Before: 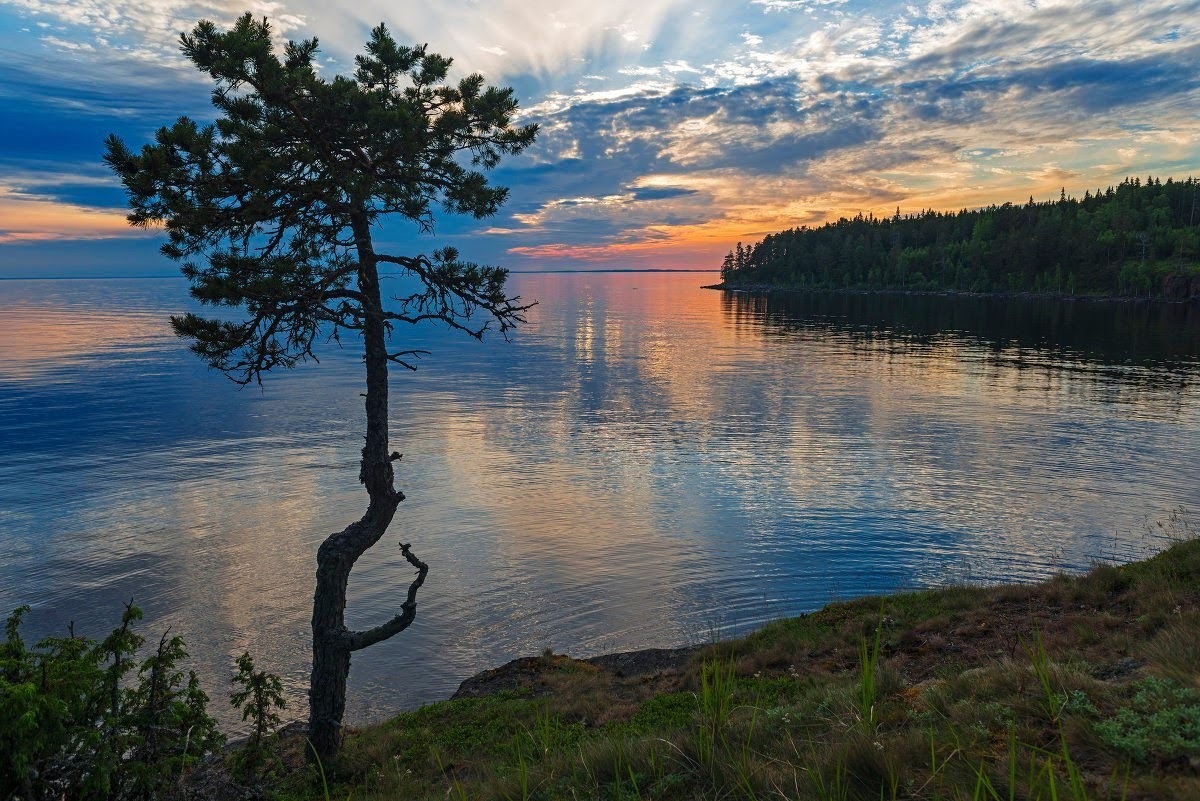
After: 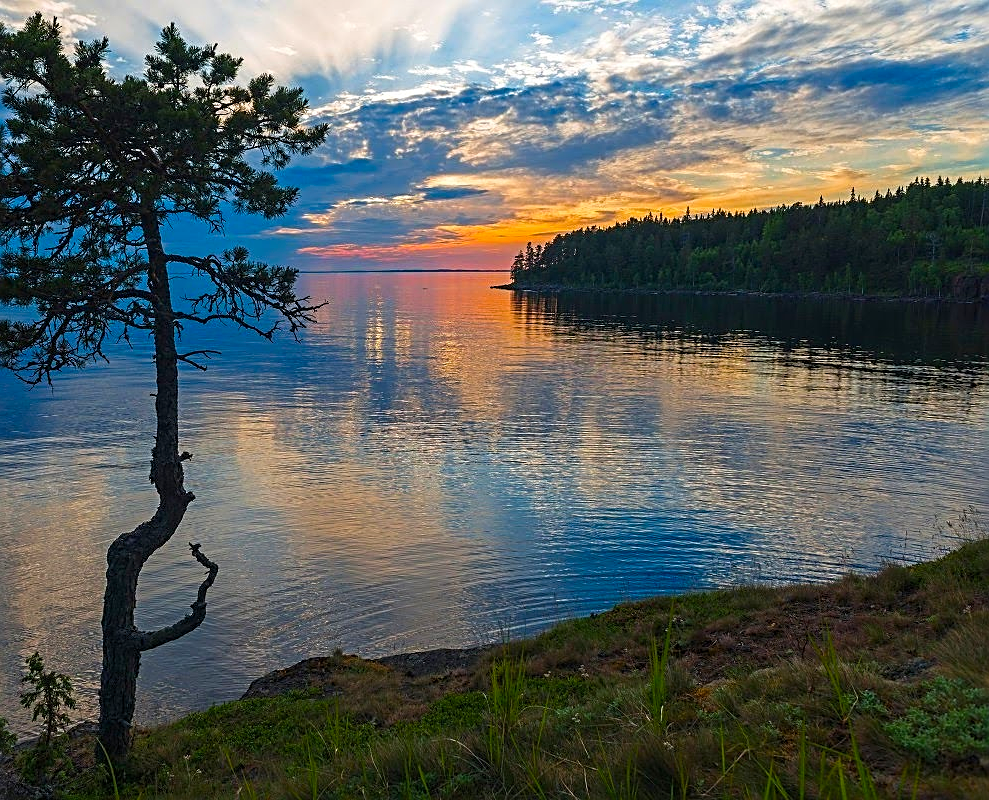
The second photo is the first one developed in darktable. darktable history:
color balance rgb: power › hue 315.54°, linear chroma grading › global chroma 9.672%, perceptual saturation grading › global saturation 19.835%, global vibrance 10.031%
shadows and highlights: shadows -0.495, highlights 39.1
sharpen: on, module defaults
crop: left 17.504%, bottom 0.035%
